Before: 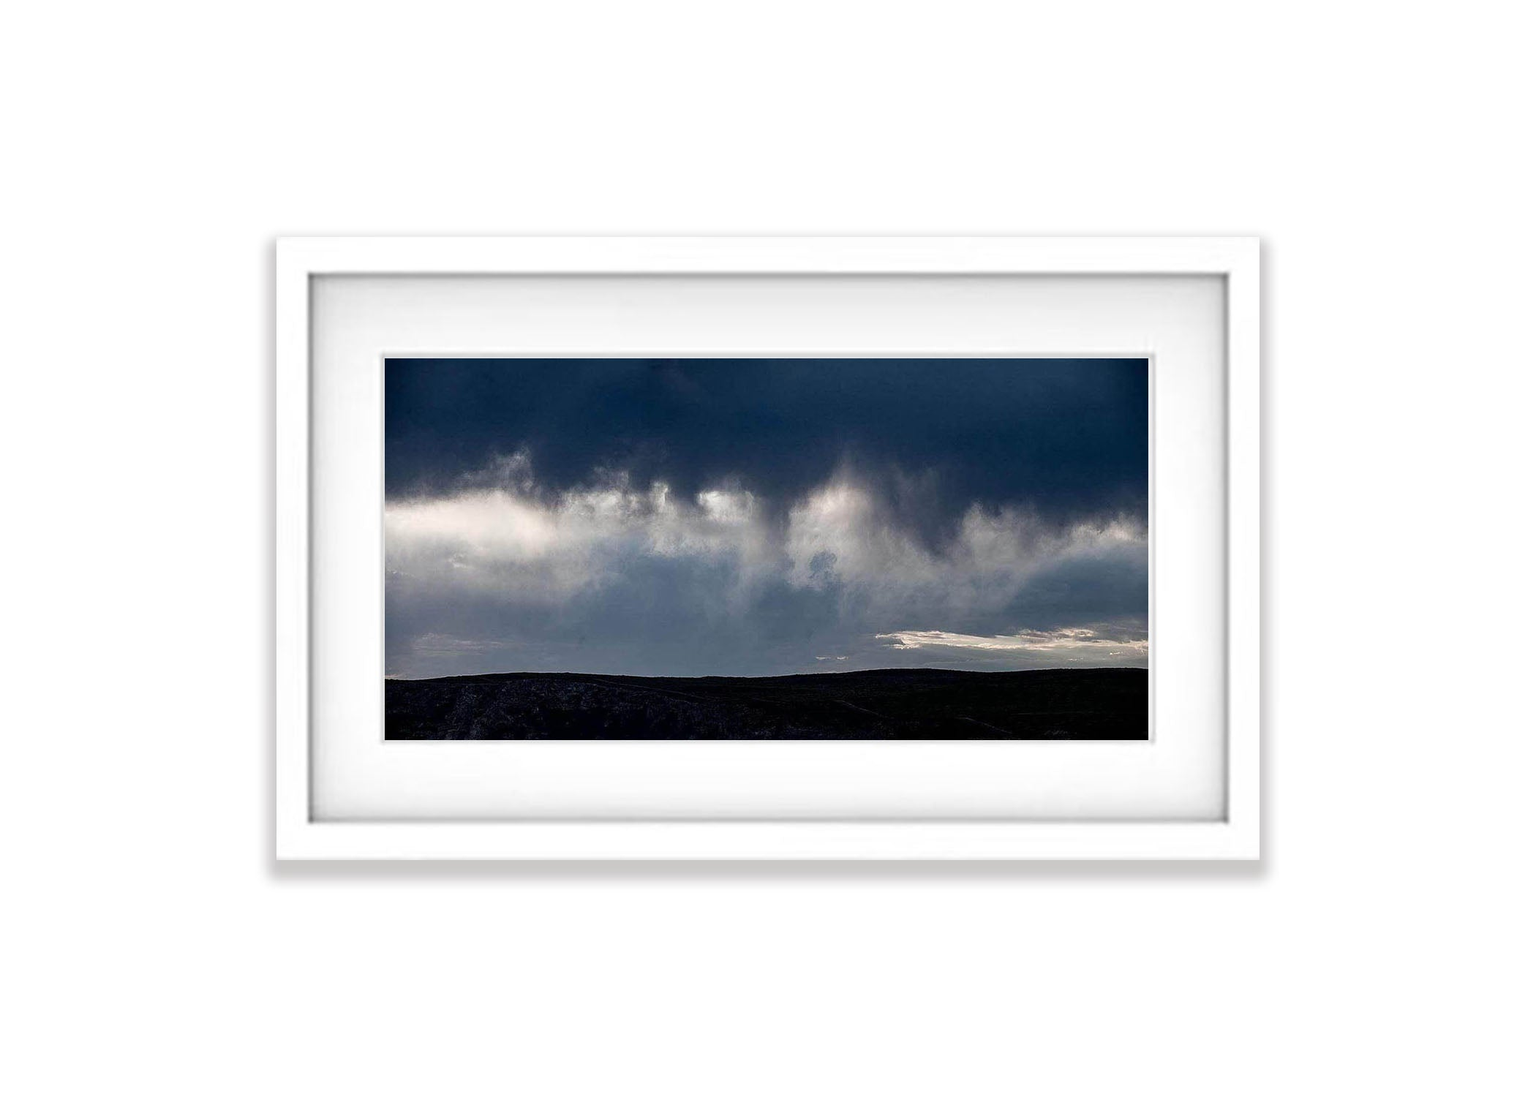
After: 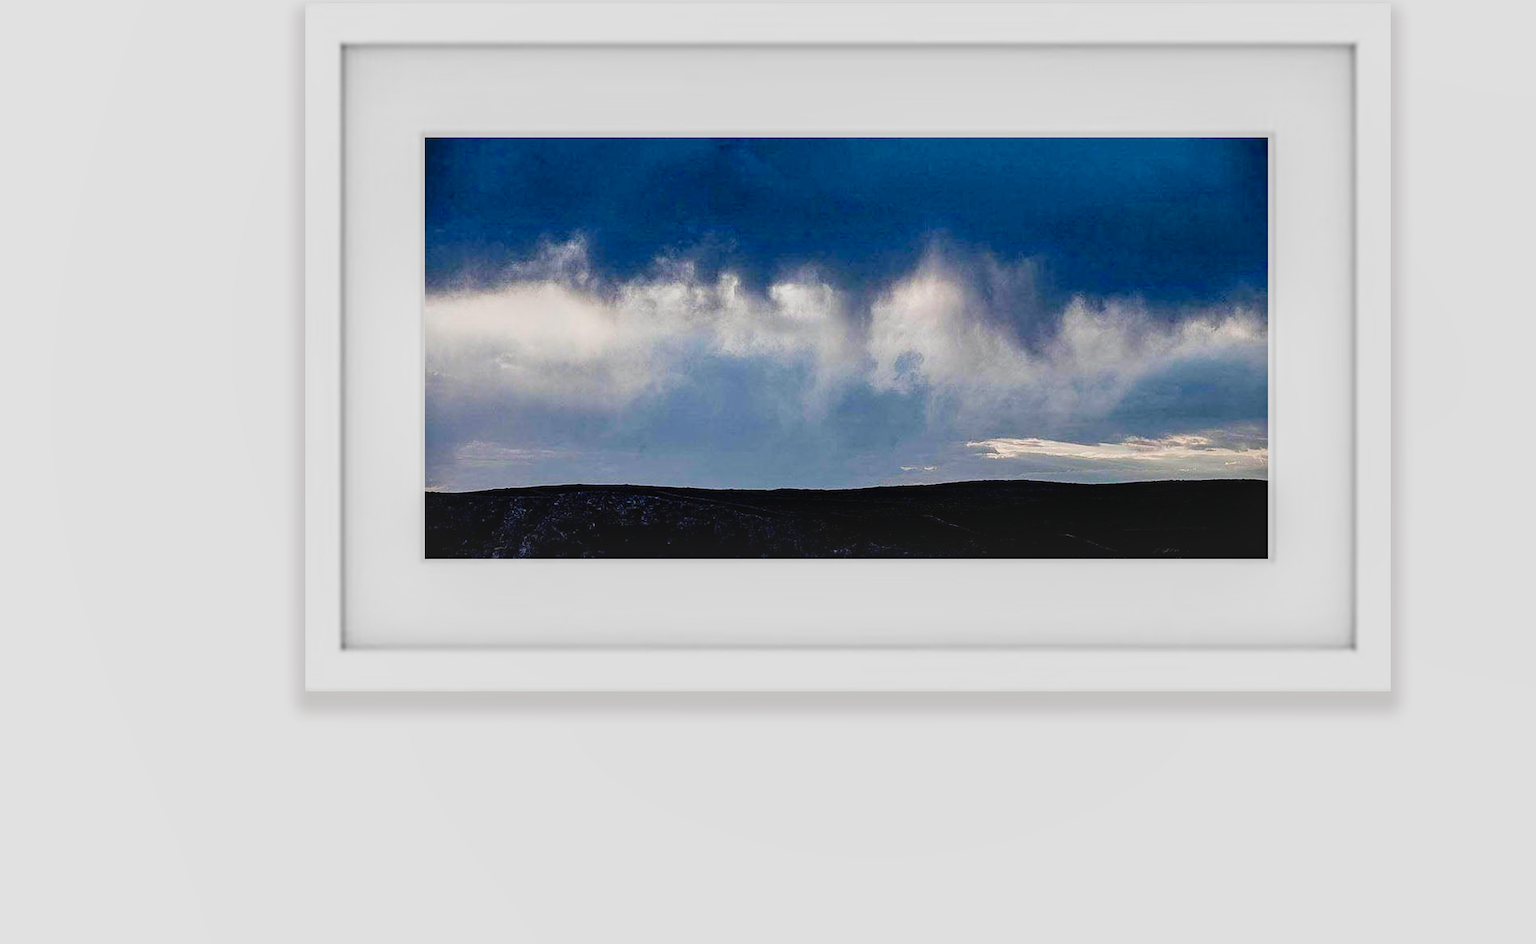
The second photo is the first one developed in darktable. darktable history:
crop: top 21.349%, right 9.391%, bottom 0.296%
color balance rgb: perceptual saturation grading › global saturation 35.702%, perceptual saturation grading › shadows 35.352%, global vibrance -22.827%
filmic rgb: black relative exposure -7.65 EV, white relative exposure 4.56 EV, hardness 3.61
levels: levels [0, 0.43, 0.984]
local contrast: on, module defaults
